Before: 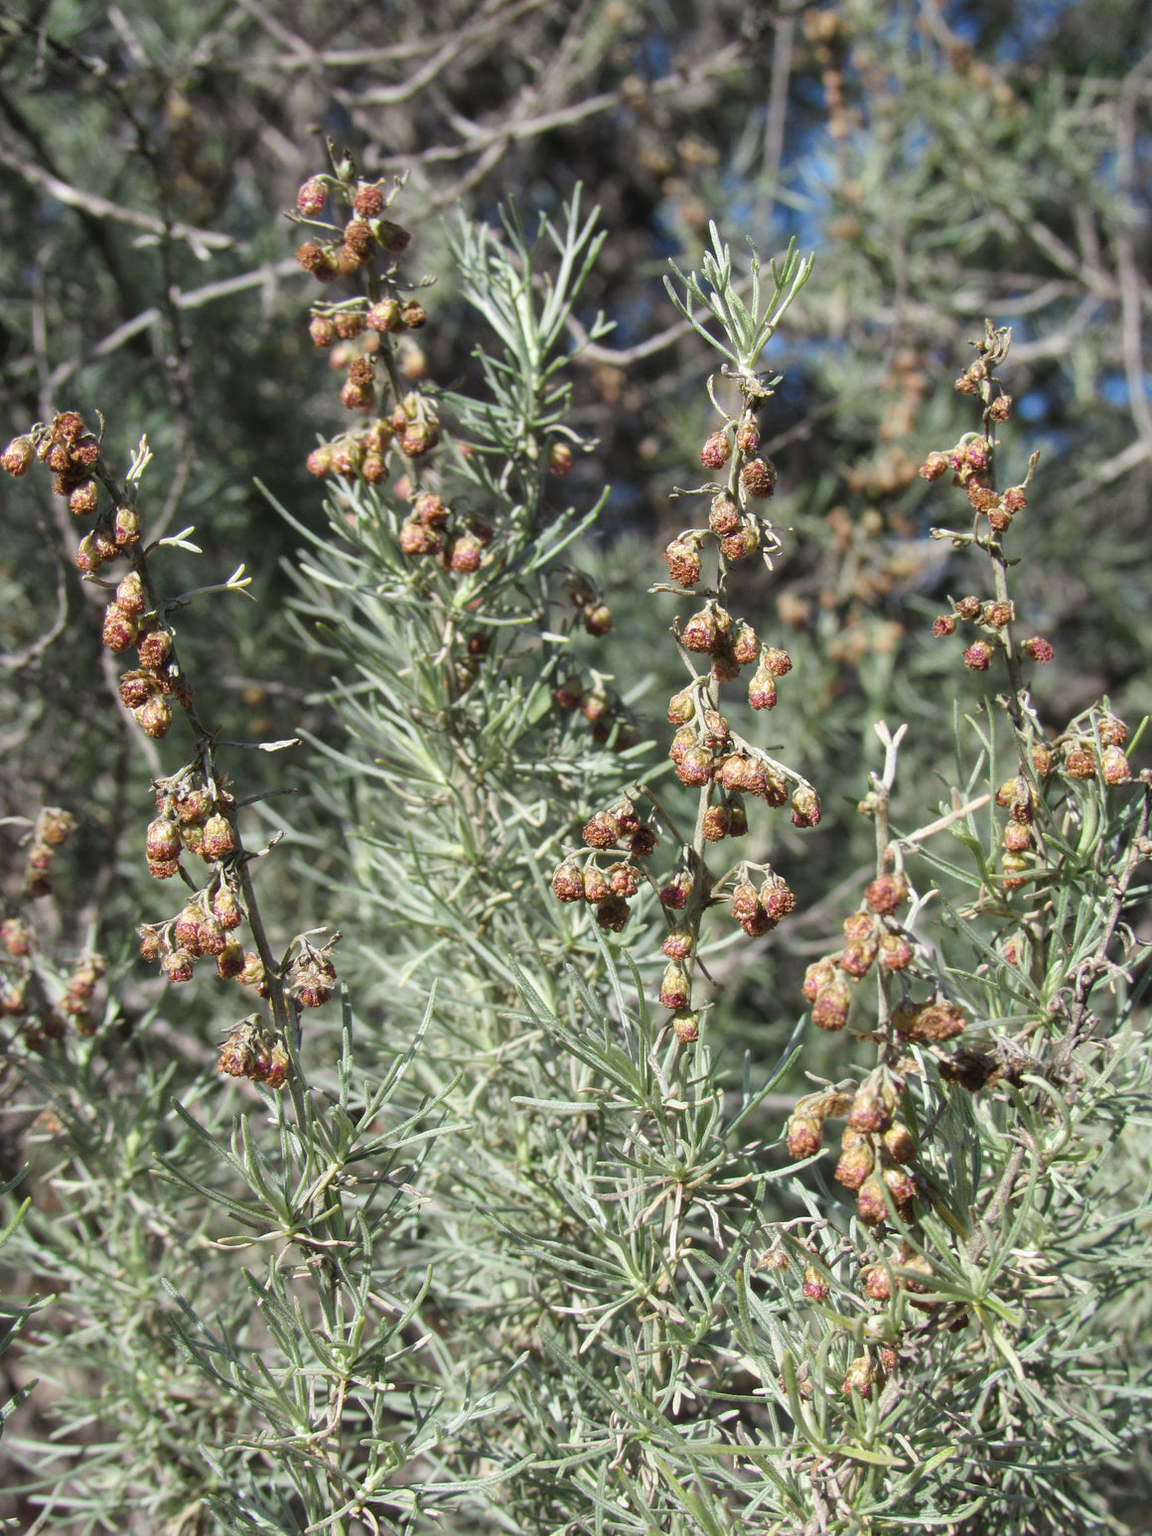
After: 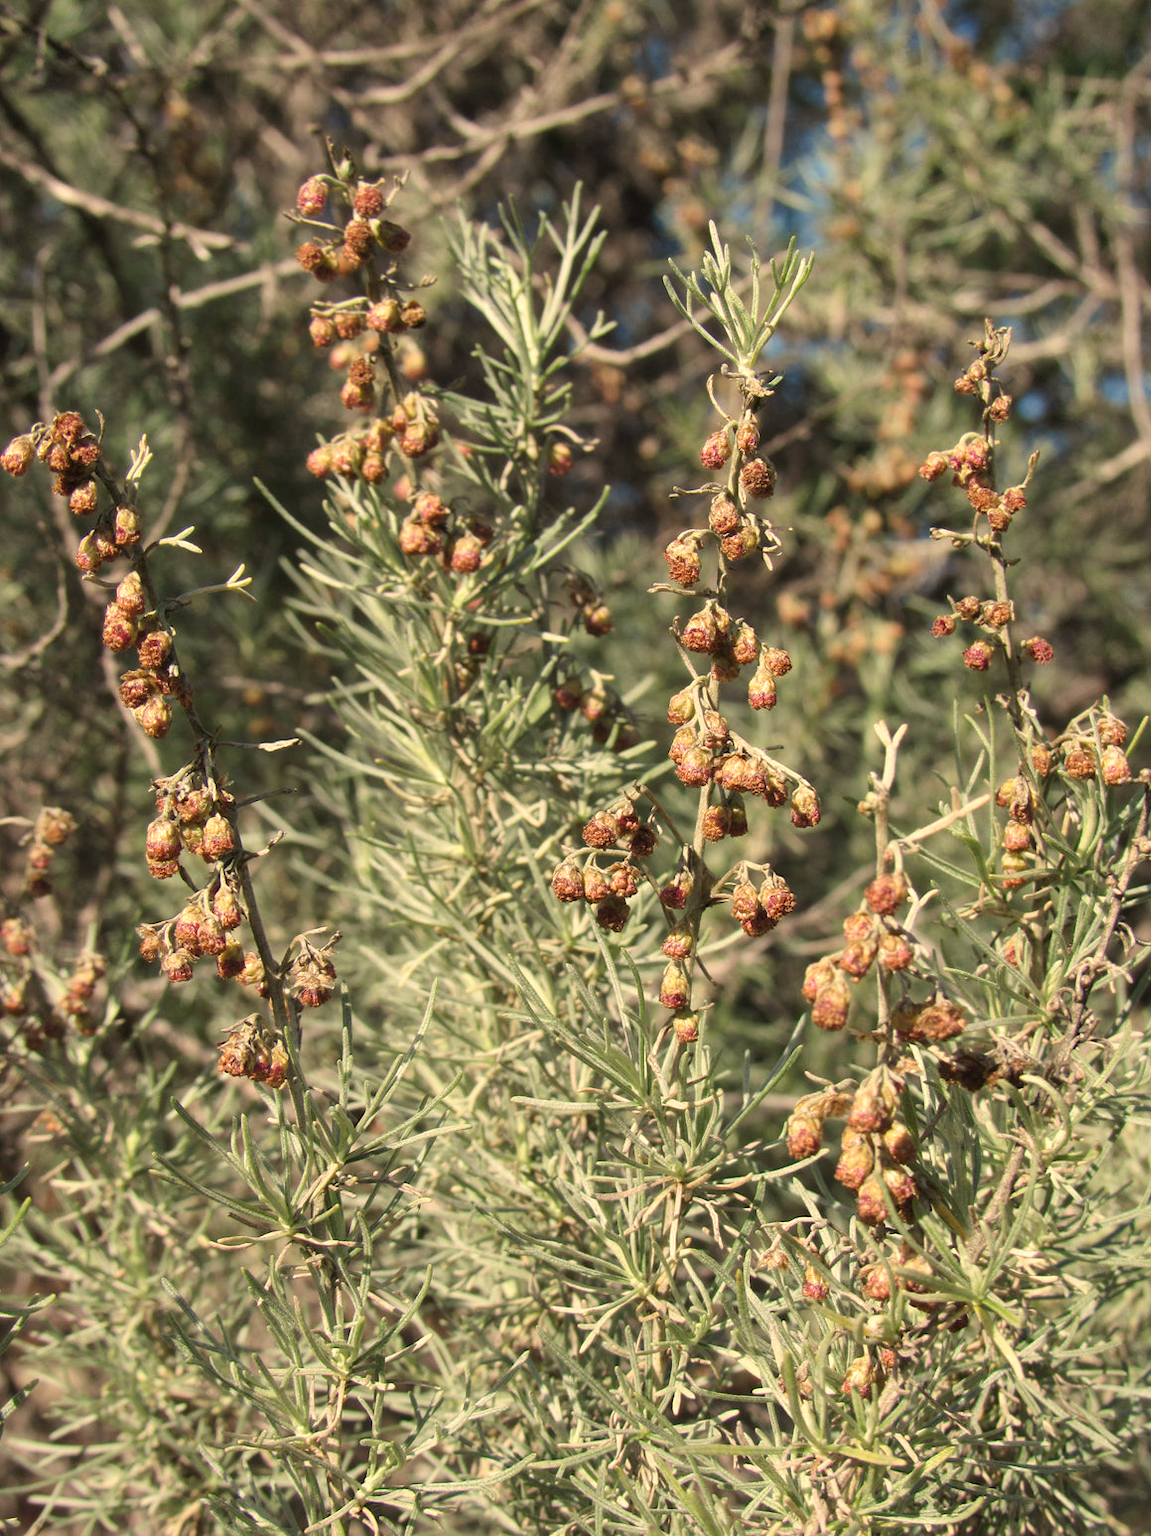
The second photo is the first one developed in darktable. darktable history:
exposure: compensate highlight preservation false
white balance: red 1.123, blue 0.83
